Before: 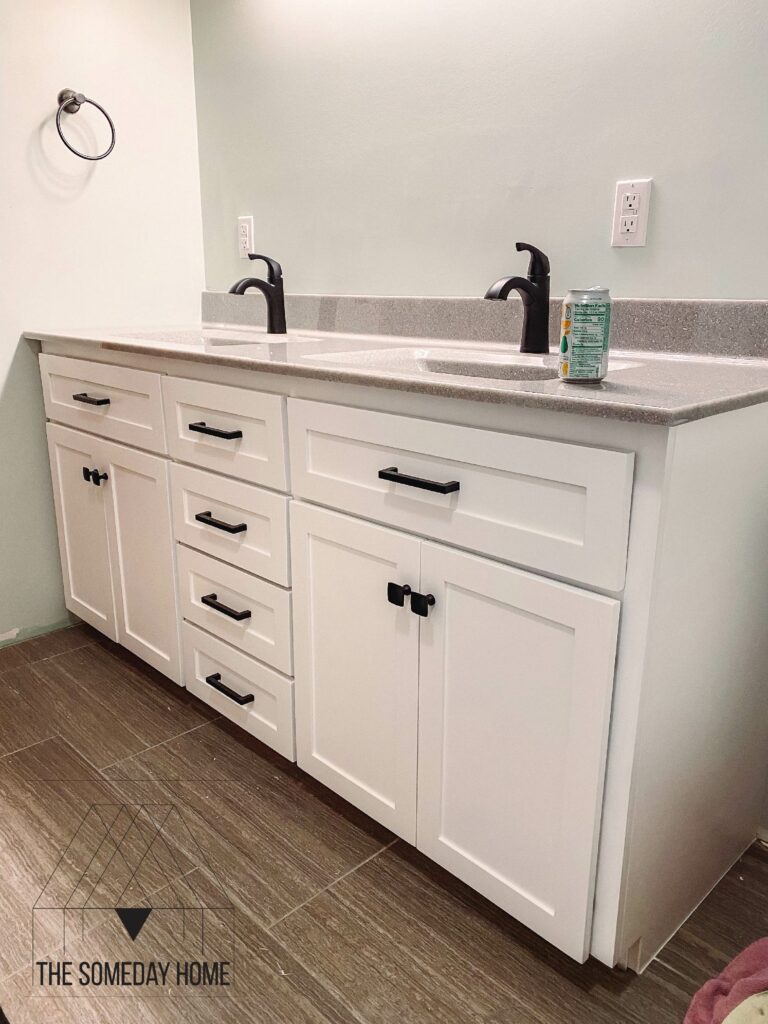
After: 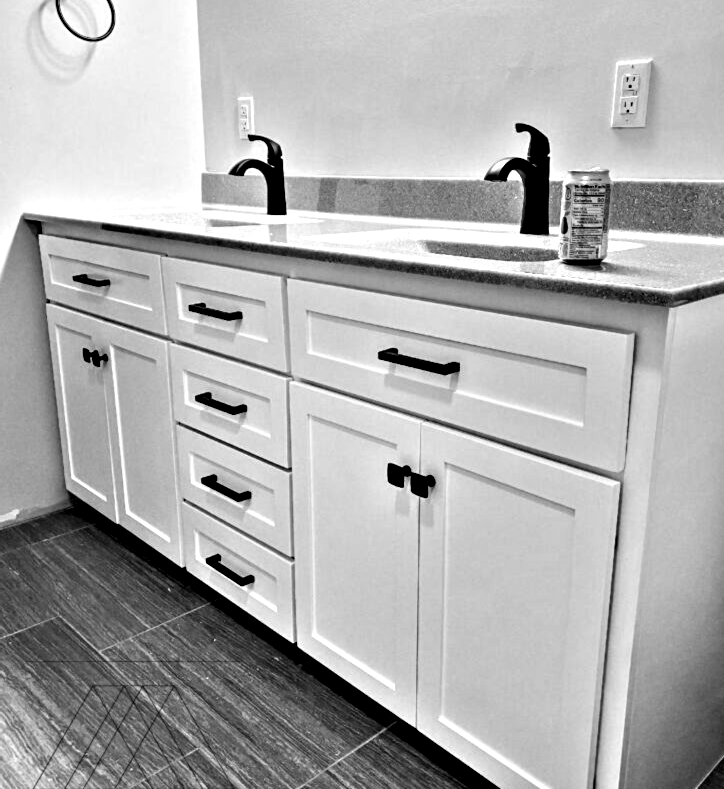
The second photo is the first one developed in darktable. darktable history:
monochrome: a 32, b 64, size 2.3, highlights 1
crop and rotate: angle 0.03°, top 11.643%, right 5.651%, bottom 11.189%
contrast equalizer: octaves 7, y [[0.48, 0.654, 0.731, 0.706, 0.772, 0.382], [0.55 ×6], [0 ×6], [0 ×6], [0 ×6]]
